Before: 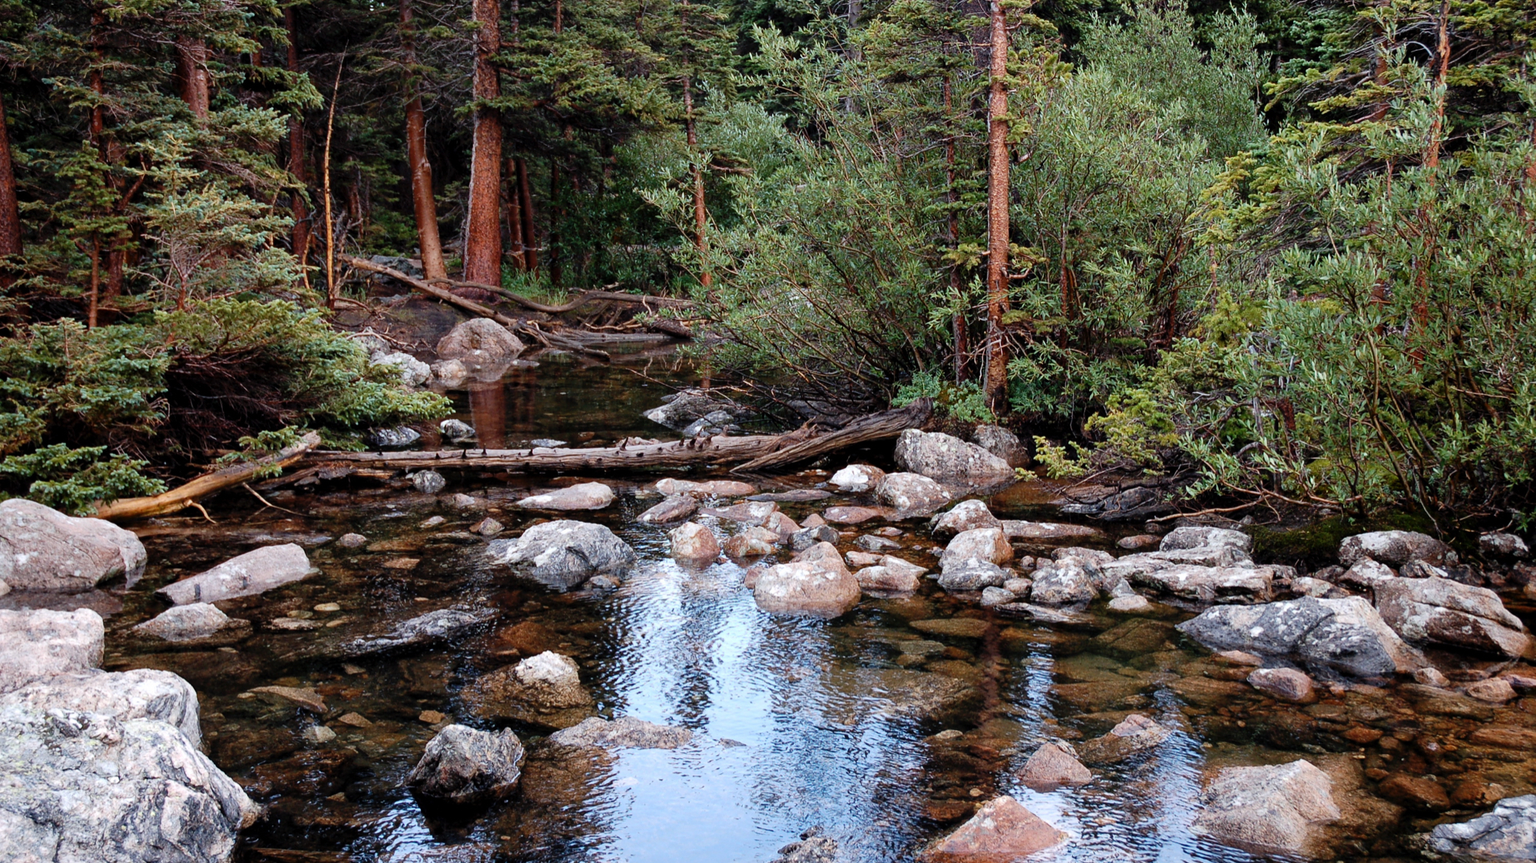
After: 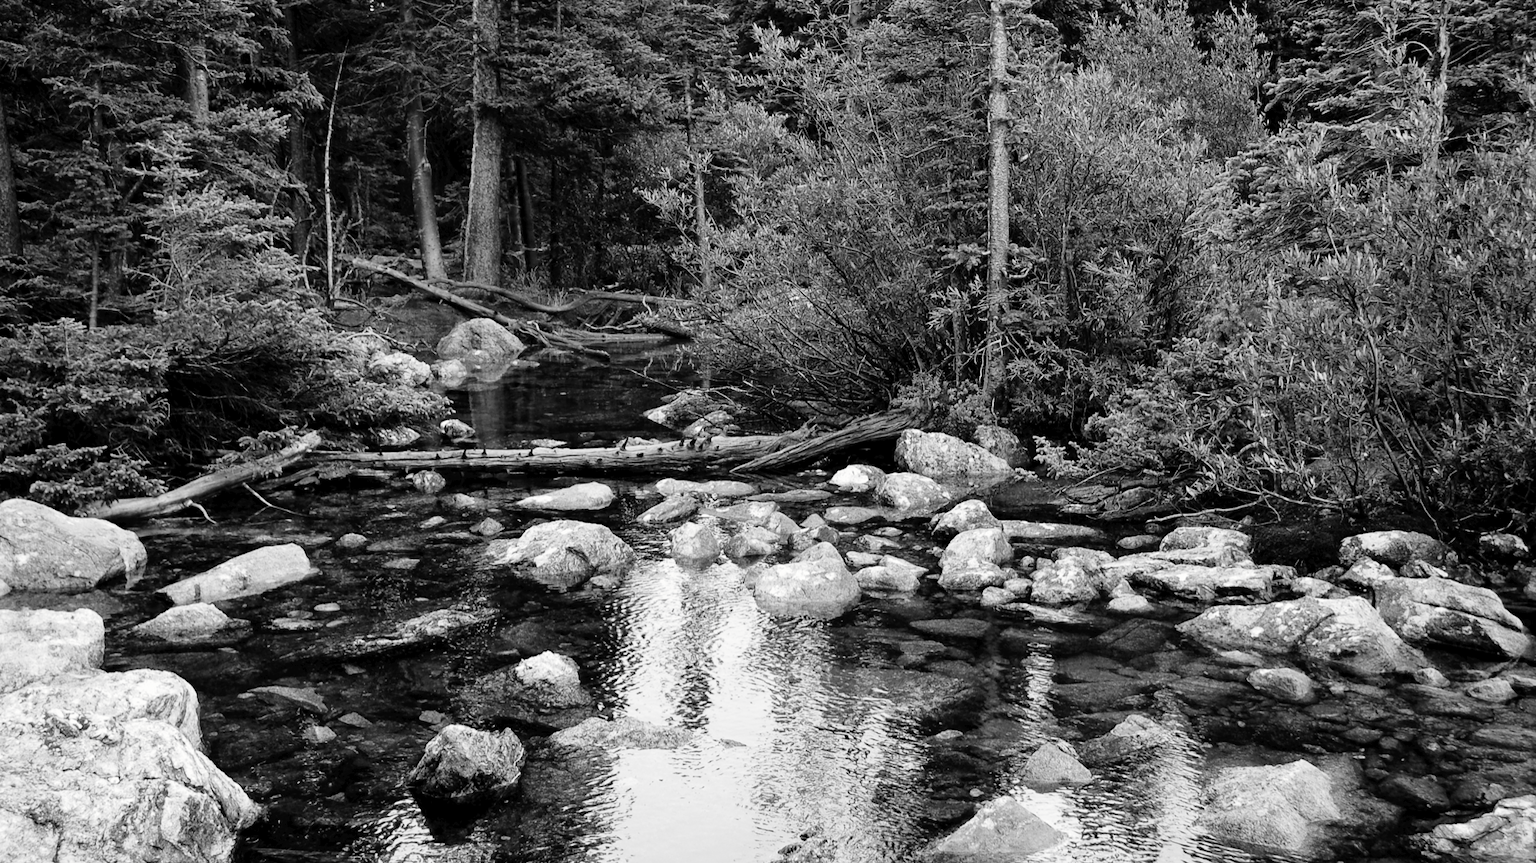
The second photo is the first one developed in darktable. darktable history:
tone curve: curves: ch0 [(0, 0) (0.003, 0.019) (0.011, 0.019) (0.025, 0.026) (0.044, 0.043) (0.069, 0.066) (0.1, 0.095) (0.136, 0.133) (0.177, 0.181) (0.224, 0.233) (0.277, 0.302) (0.335, 0.375) (0.399, 0.452) (0.468, 0.532) (0.543, 0.609) (0.623, 0.695) (0.709, 0.775) (0.801, 0.865) (0.898, 0.932) (1, 1)], preserve colors none
color look up table: target L [97.23, 95.84, 88.12, 83.84, 89.53, 79.52, 77.34, 77.71, 76.25, 50.17, 71.1, 62.08, 60.17, 48.84, 38.8, 48.84, 44.82, 17.69, 7.247, 201, 84.2, 83.12, 72.94, 65.49, 67.74, 58.38, 68.12, 63.6, 37.13, 33.18, 34.03, 23.97, 13.87, 90.24, 89.53, 86.7, 73.31, 67.37, 82.76, 63.22, 44, 30.59, 35.16, 15.64, 89.53, 86.7, 79.88, 42.37, 44.82], target a [-0.099, -0.099, -0.003, -0.002, -0.002, 0 ×4, 0.001, 0 ×4, 0.001, 0 ×6, -0.001, 0, -0.001, 0, 0.001, 0, 0, 0.001, 0, 0.001, 0, 0, -0.003, -0.002, -0.003, 0 ×6, 0.001, 0, -0.002, -0.003, 0, 0, 0], target b [1.22, 1.224, 0.024, 0.023, 0.024, 0.001 ×4, -0.004, 0.001, 0.002, 0.002, 0.001, -0.003, 0.001, 0.001, -0.002, 0.004, -0.001, 0.001, 0.002, 0.001, 0.002, 0.001, -0.004, 0.001, 0.002, -0.003, 0.001, -0.003, 0, -0.002, 0.024, 0.024, 0.024, 0.001, 0.001, 0.001, 0.002, 0.001, -0.003, -0.003, 0, 0.024, 0.024, 0.001, -0.003, 0.001], num patches 49
